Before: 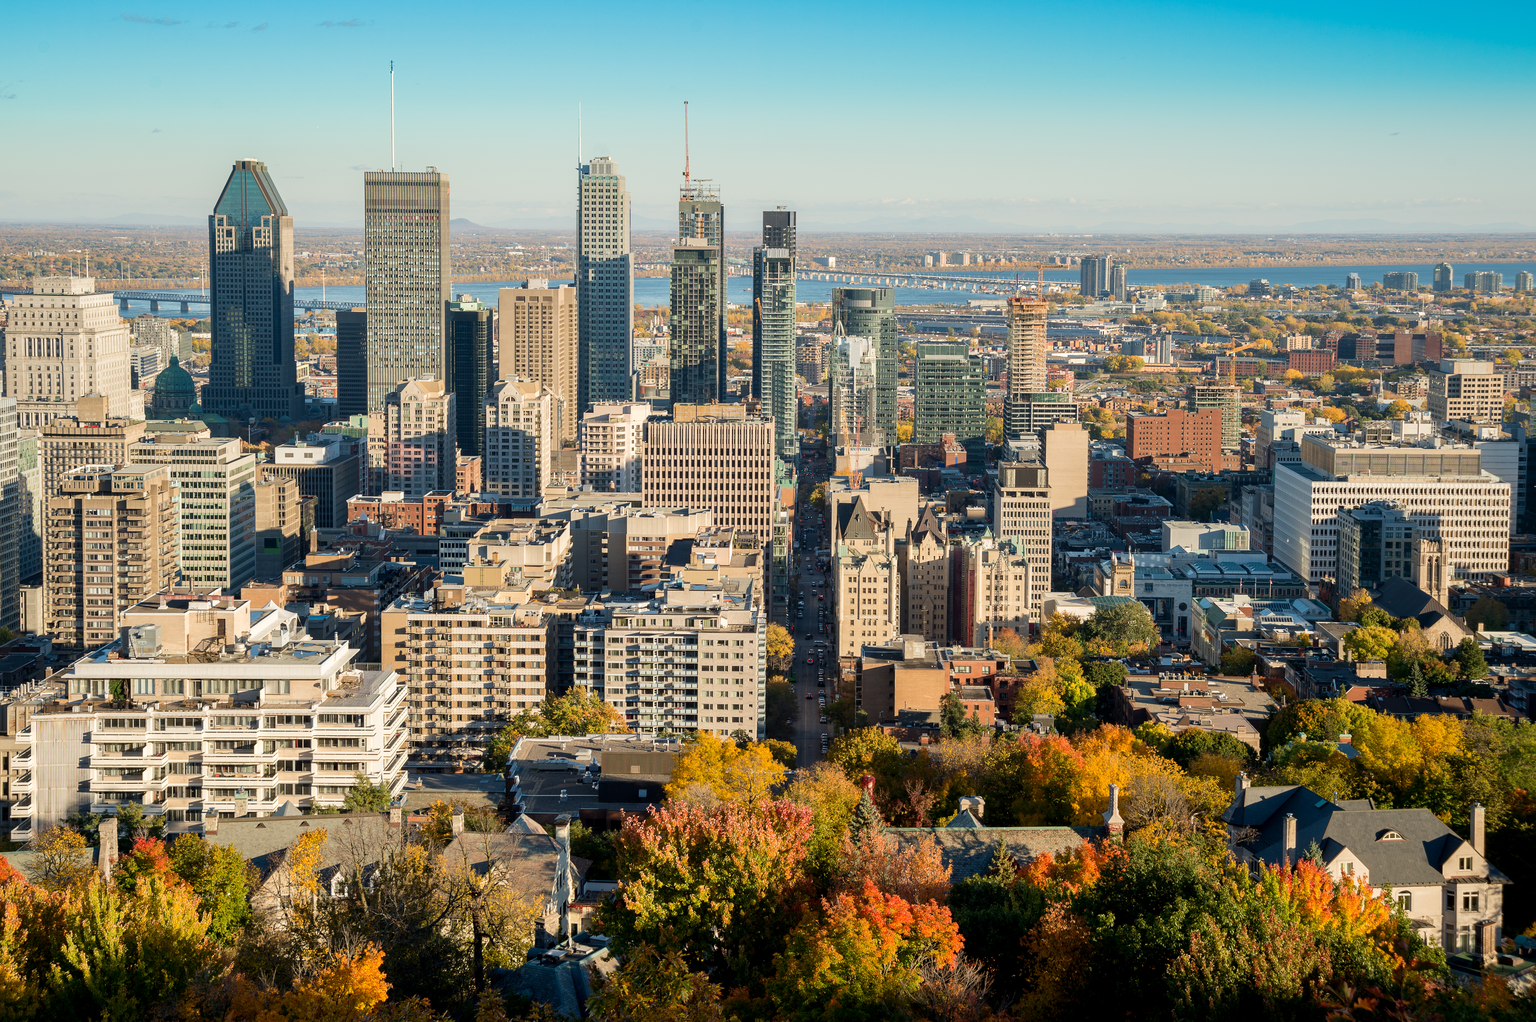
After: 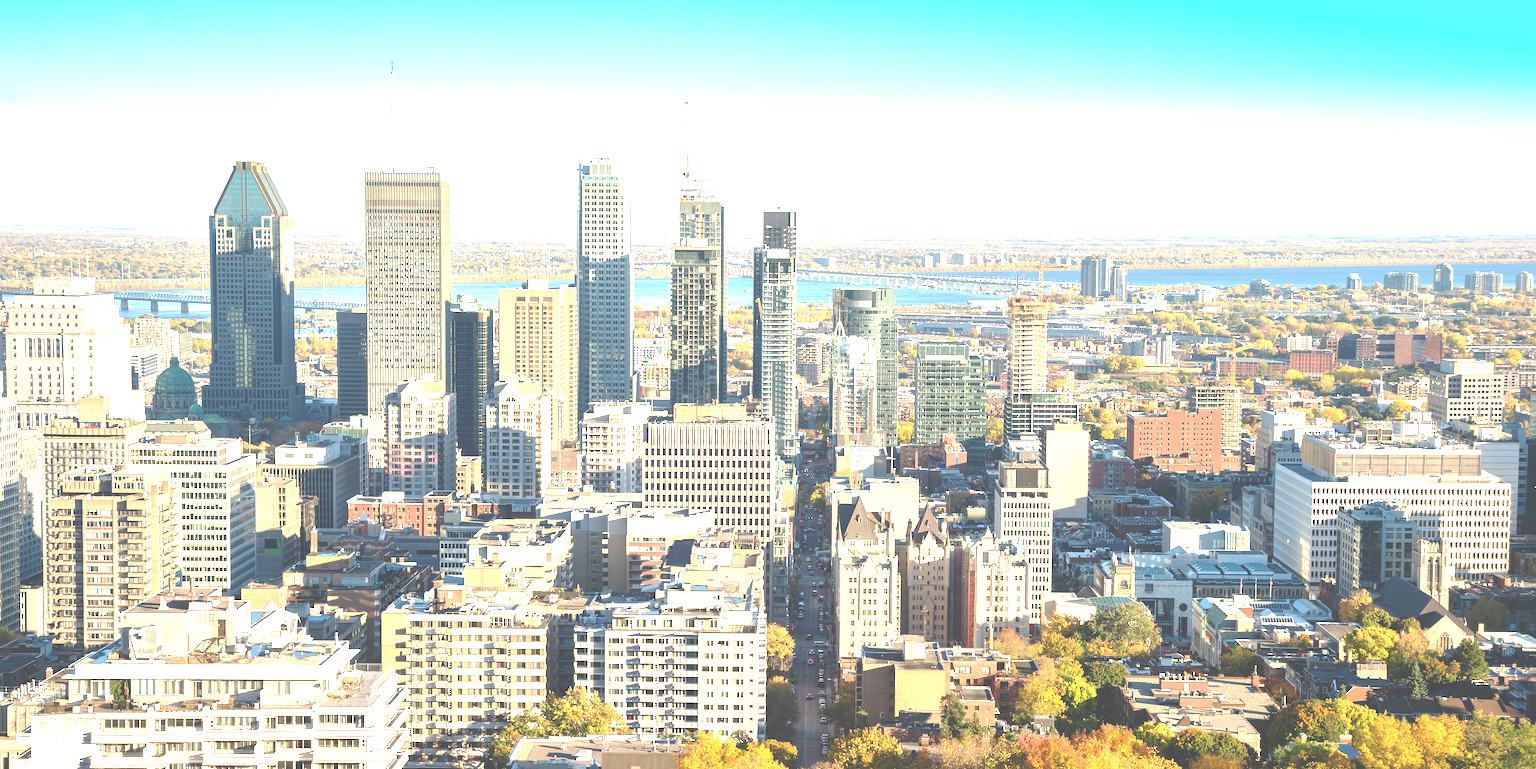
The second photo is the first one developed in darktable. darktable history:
base curve: curves: ch0 [(0, 0) (0.262, 0.32) (0.722, 0.705) (1, 1)], preserve colors none
crop: bottom 24.727%
exposure: black level correction -0.023, exposure 1.393 EV, compensate highlight preservation false
